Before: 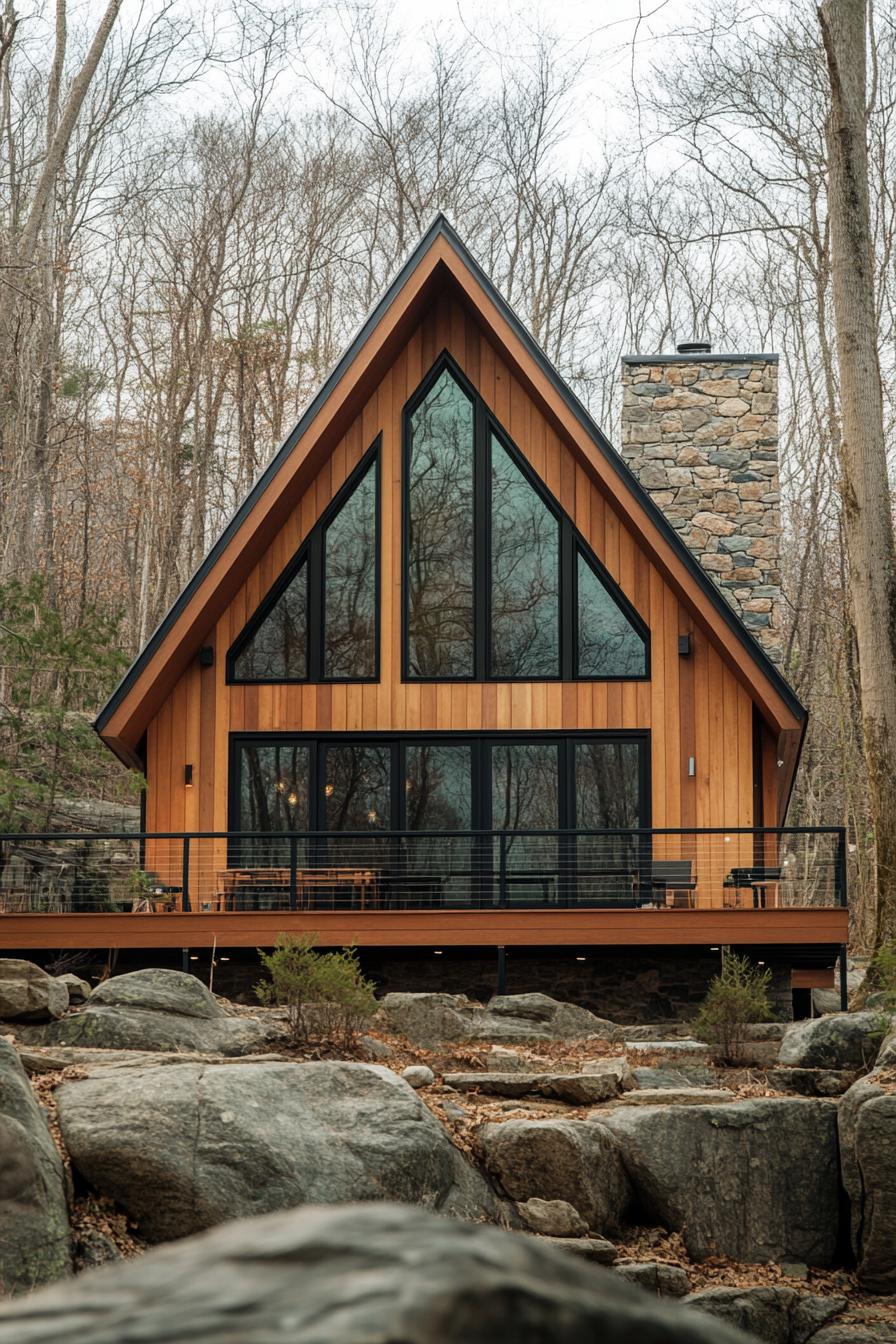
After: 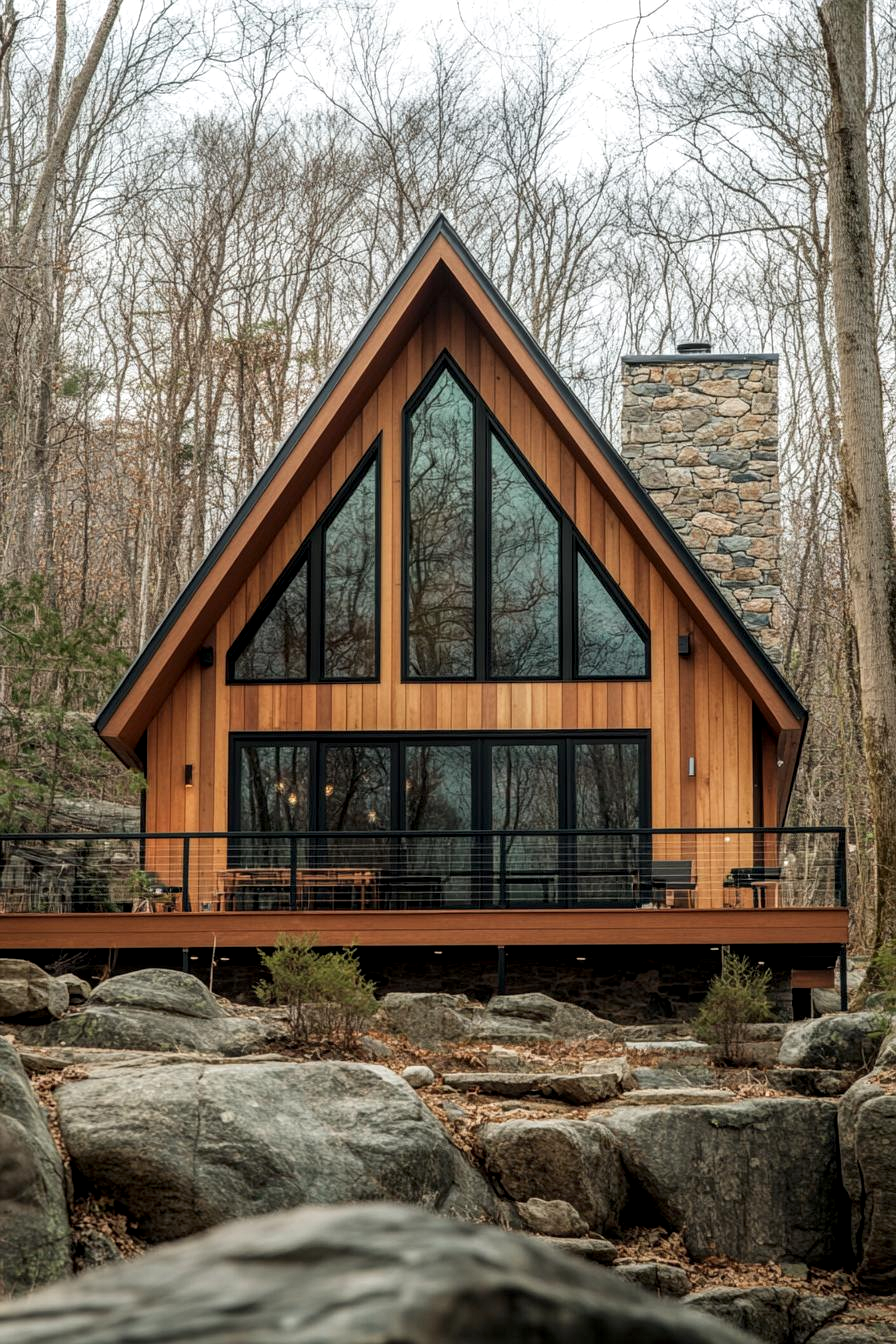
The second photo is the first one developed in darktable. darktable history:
local contrast: detail 130%
exposure: compensate highlight preservation false
